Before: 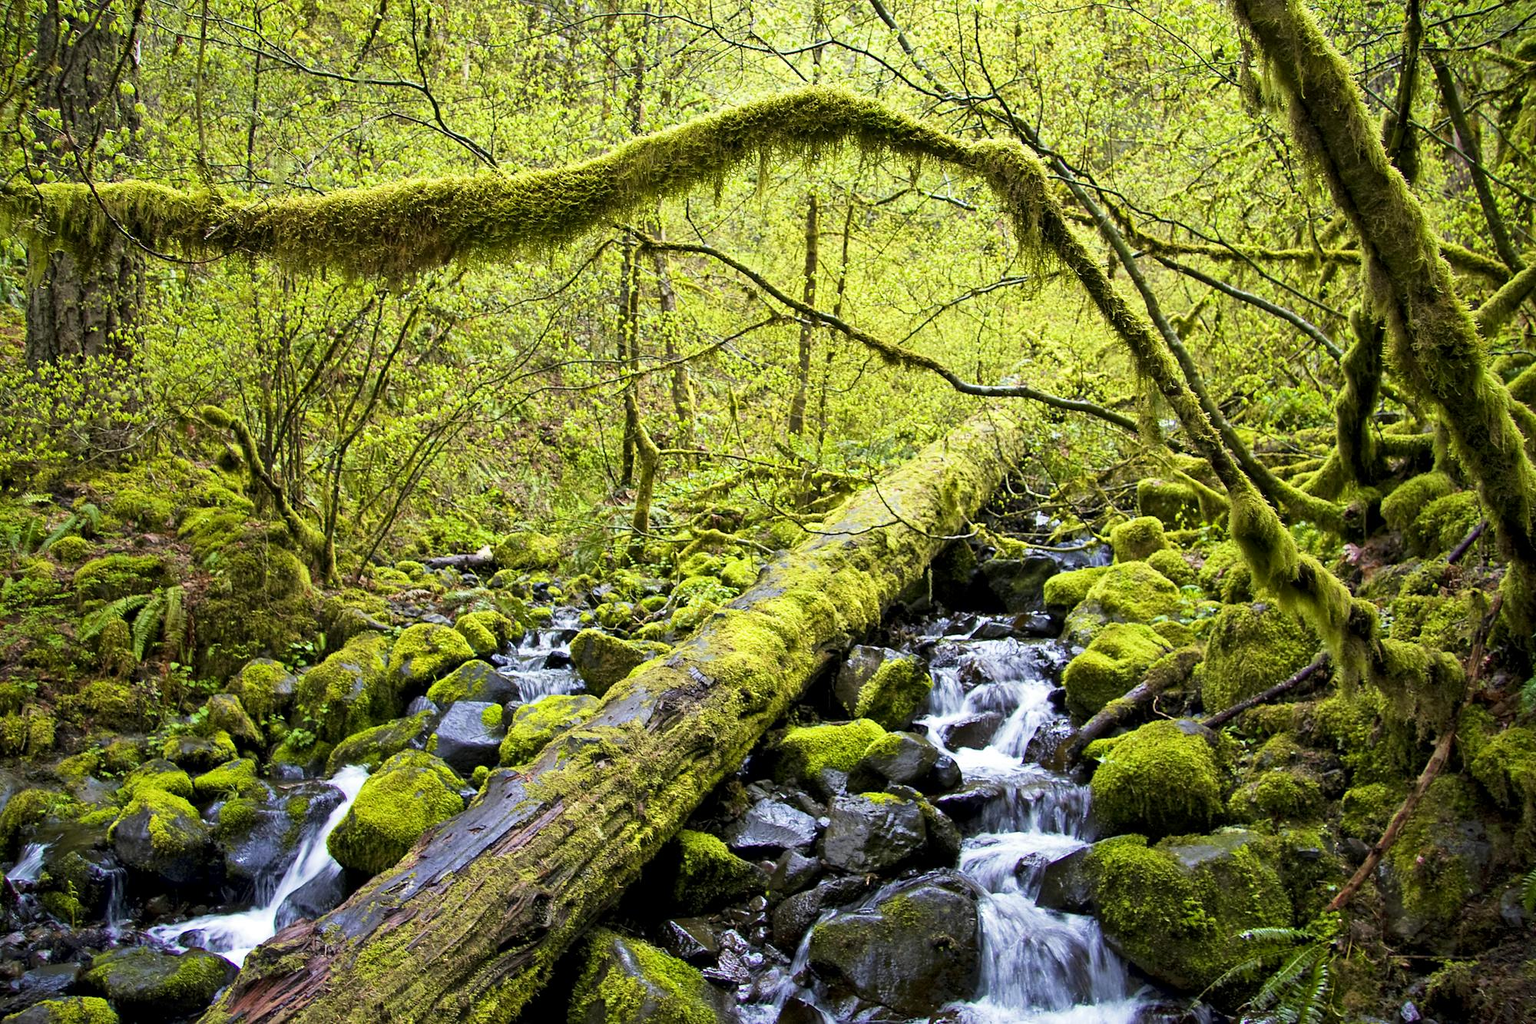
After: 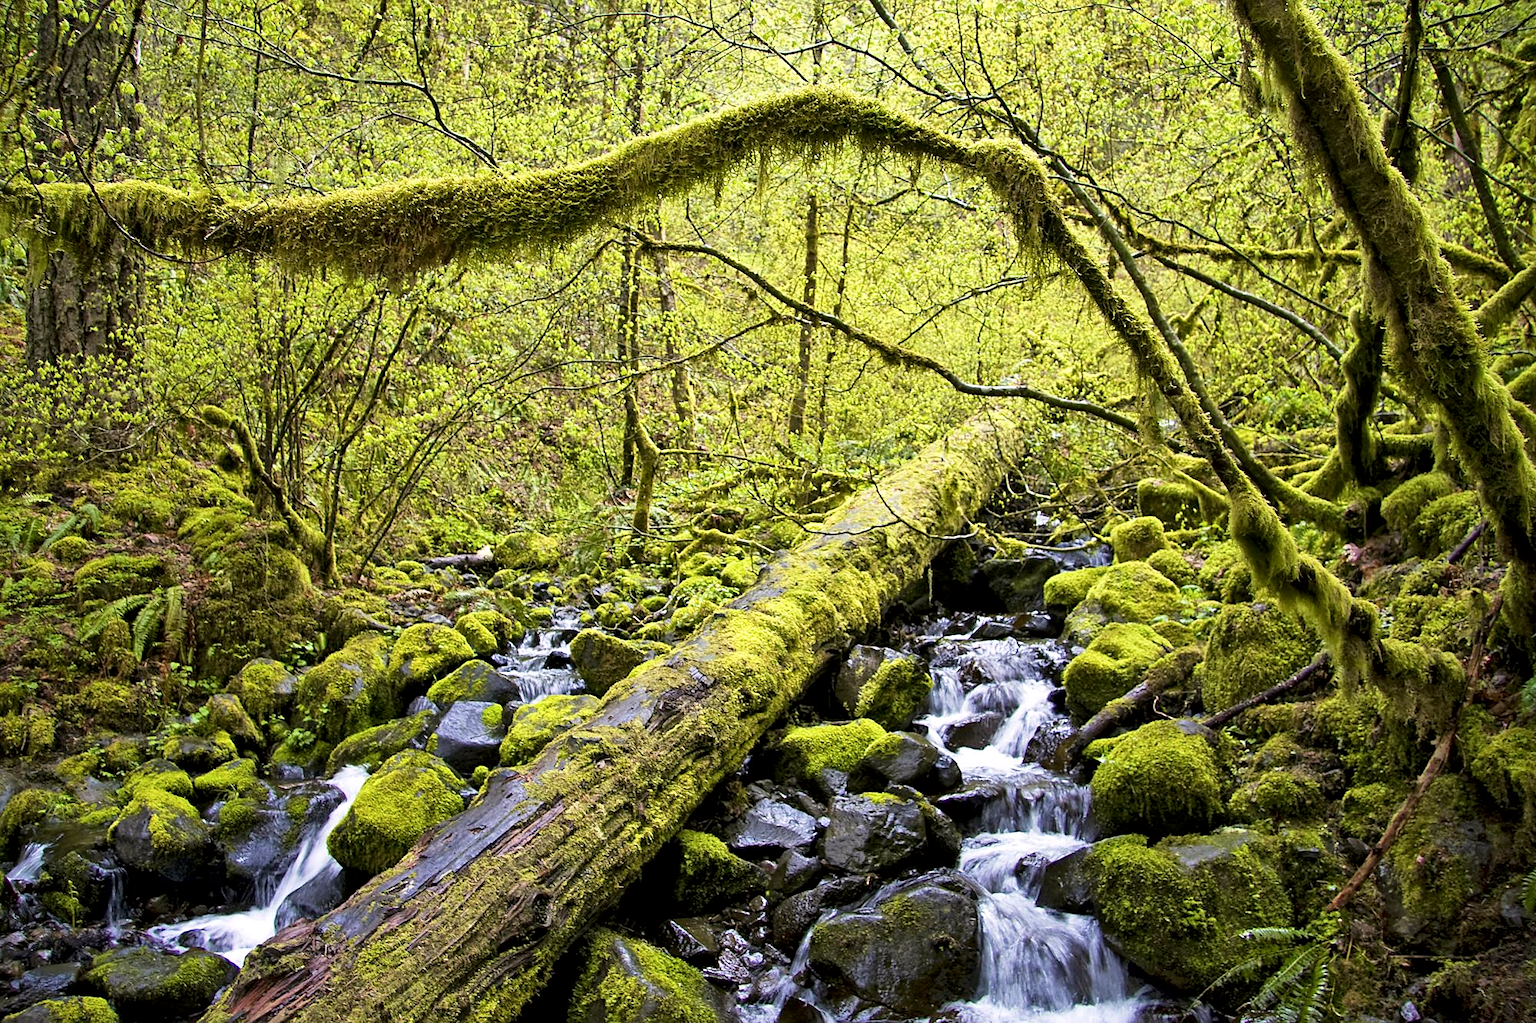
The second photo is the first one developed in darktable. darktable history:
local contrast: mode bilateral grid, contrast 20, coarseness 50, detail 120%, midtone range 0.2
color correction: highlights a* 3.12, highlights b* -1.55, shadows a* -0.101, shadows b* 2.52, saturation 0.98
sharpen: amount 0.2
